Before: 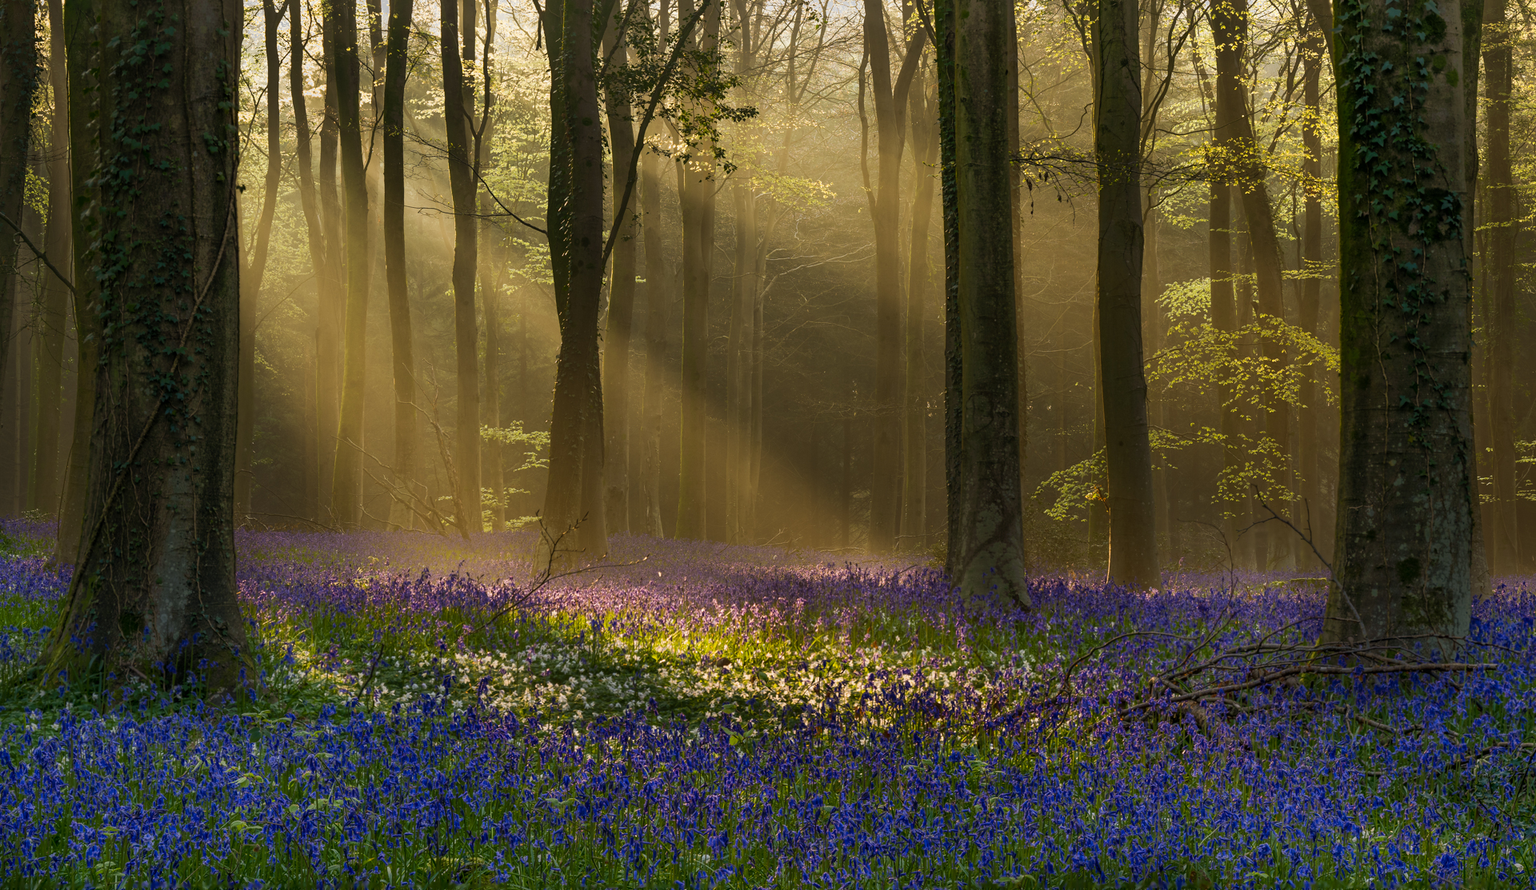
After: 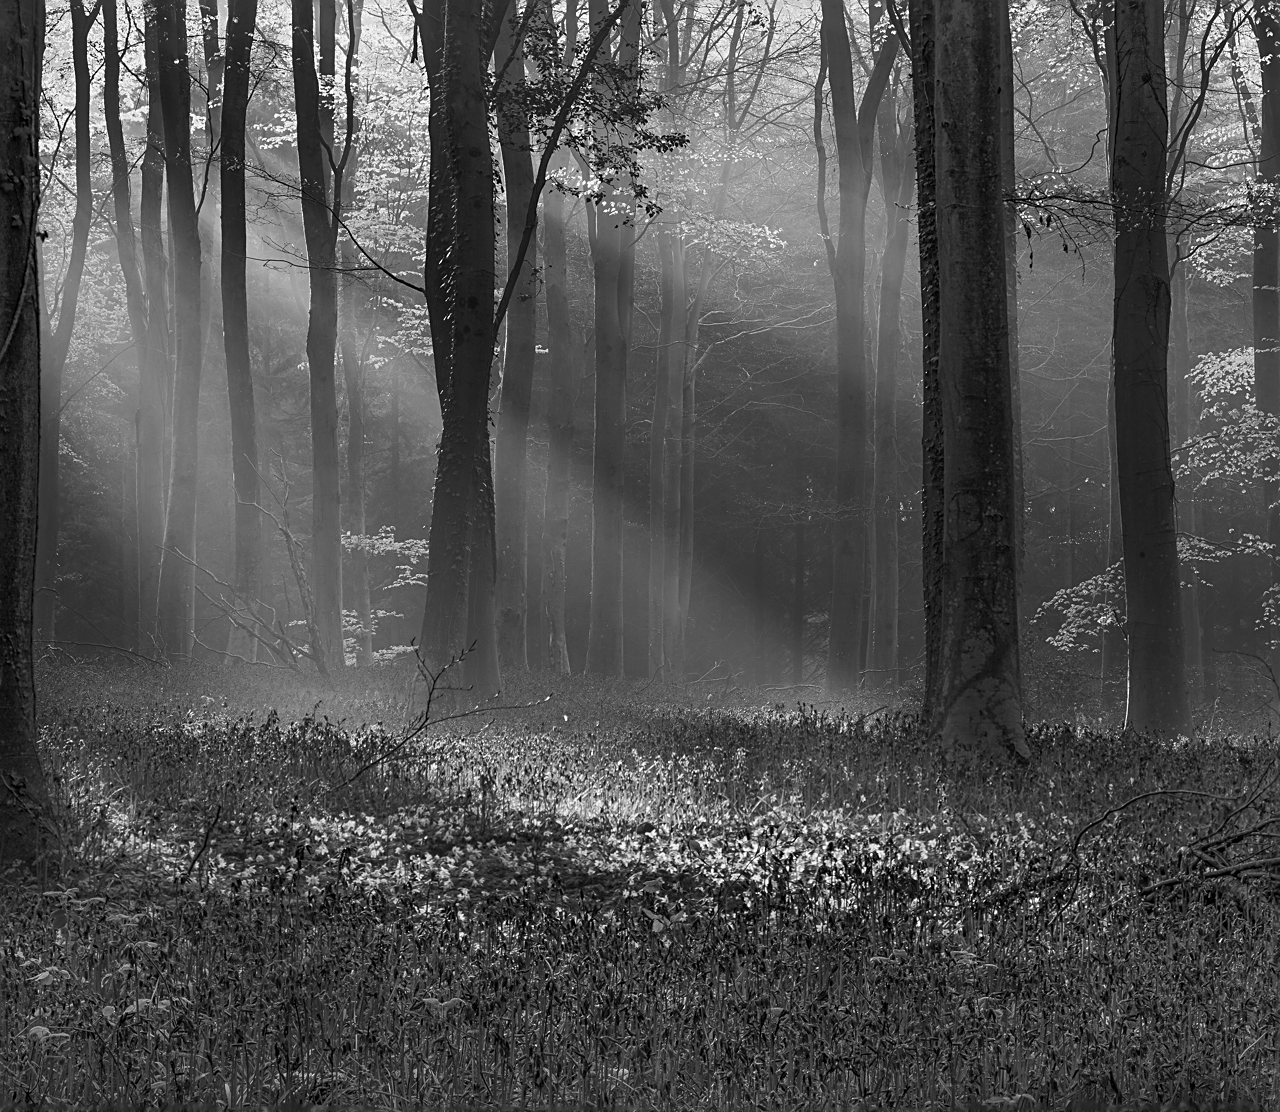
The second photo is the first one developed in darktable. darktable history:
monochrome: a -35.87, b 49.73, size 1.7
crop and rotate: left 13.537%, right 19.796%
color correction: highlights a* 15, highlights b* 31.55
sharpen: on, module defaults
